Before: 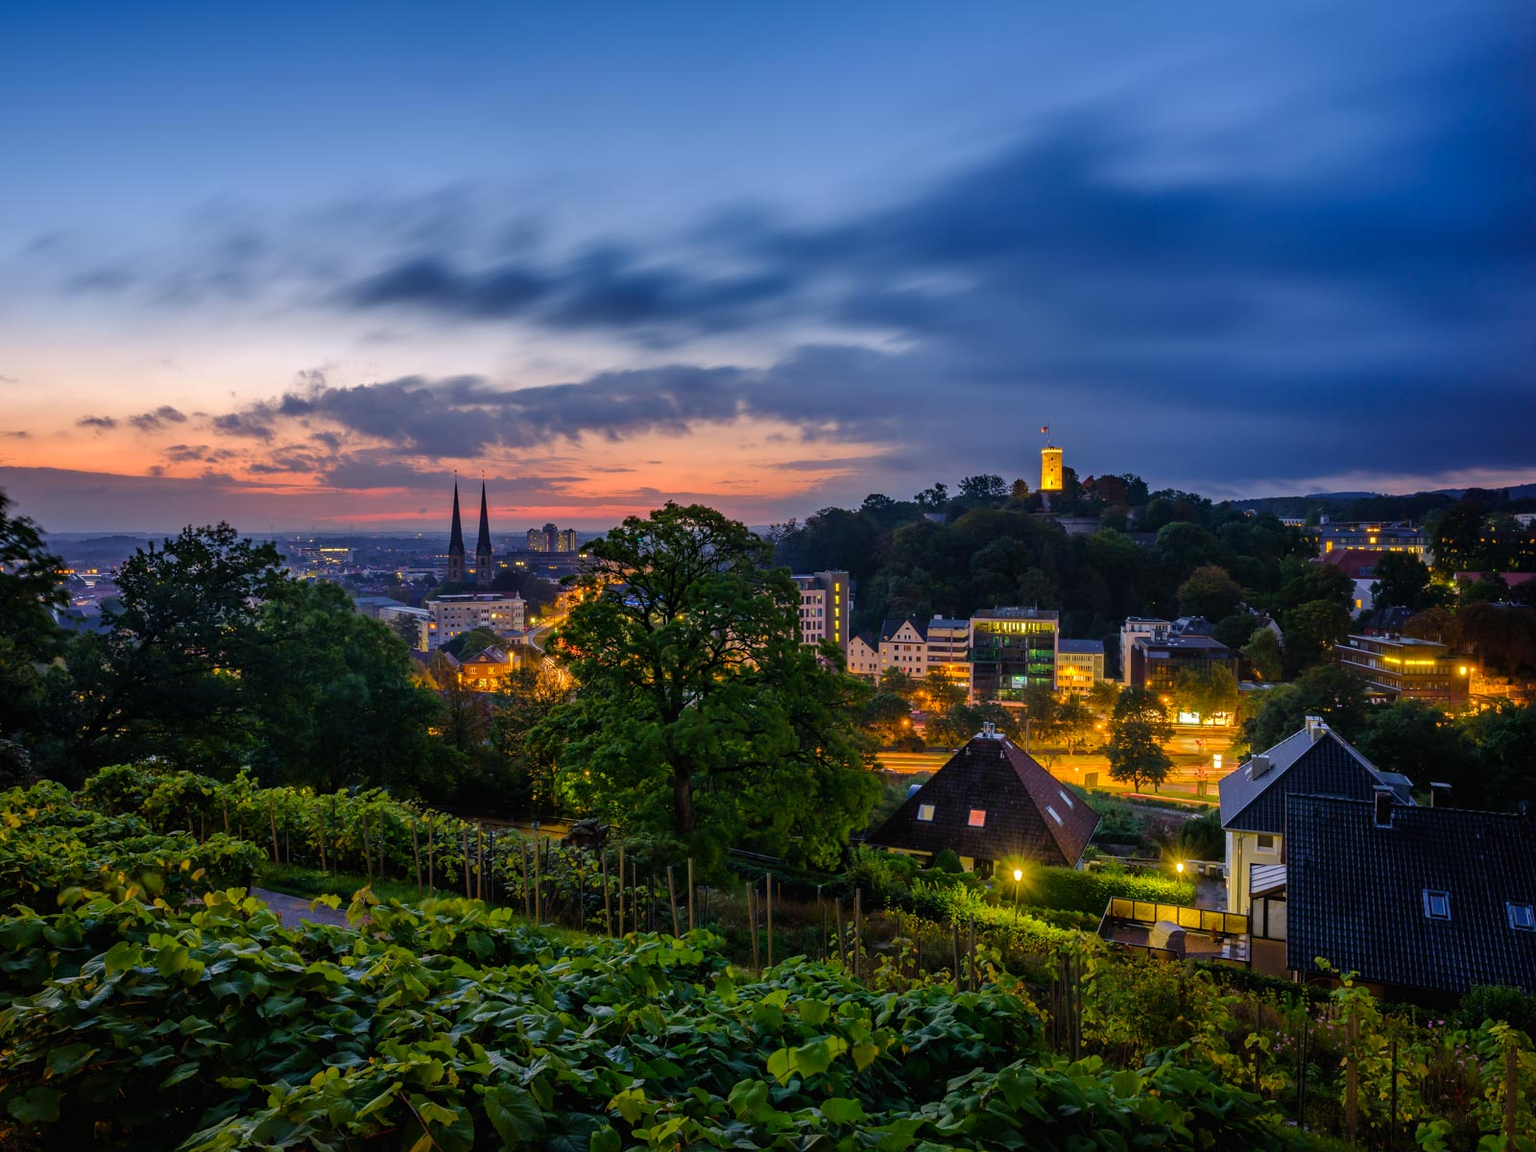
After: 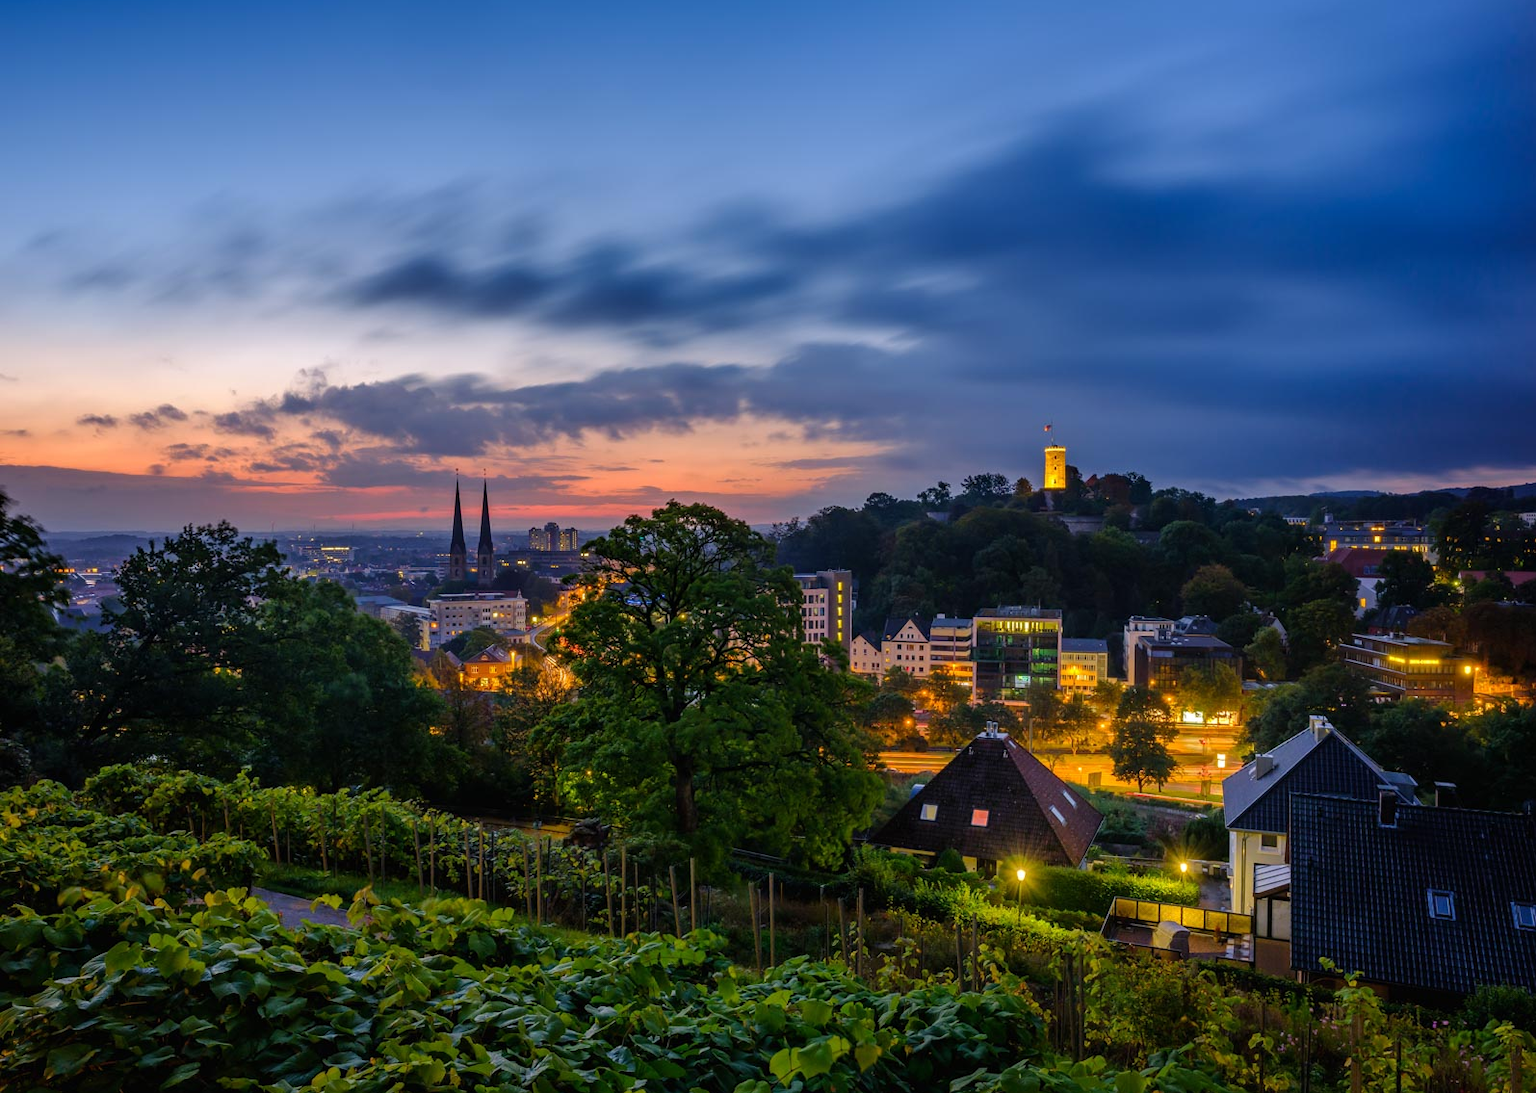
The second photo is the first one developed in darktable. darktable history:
crop: top 0.296%, right 0.264%, bottom 5.062%
